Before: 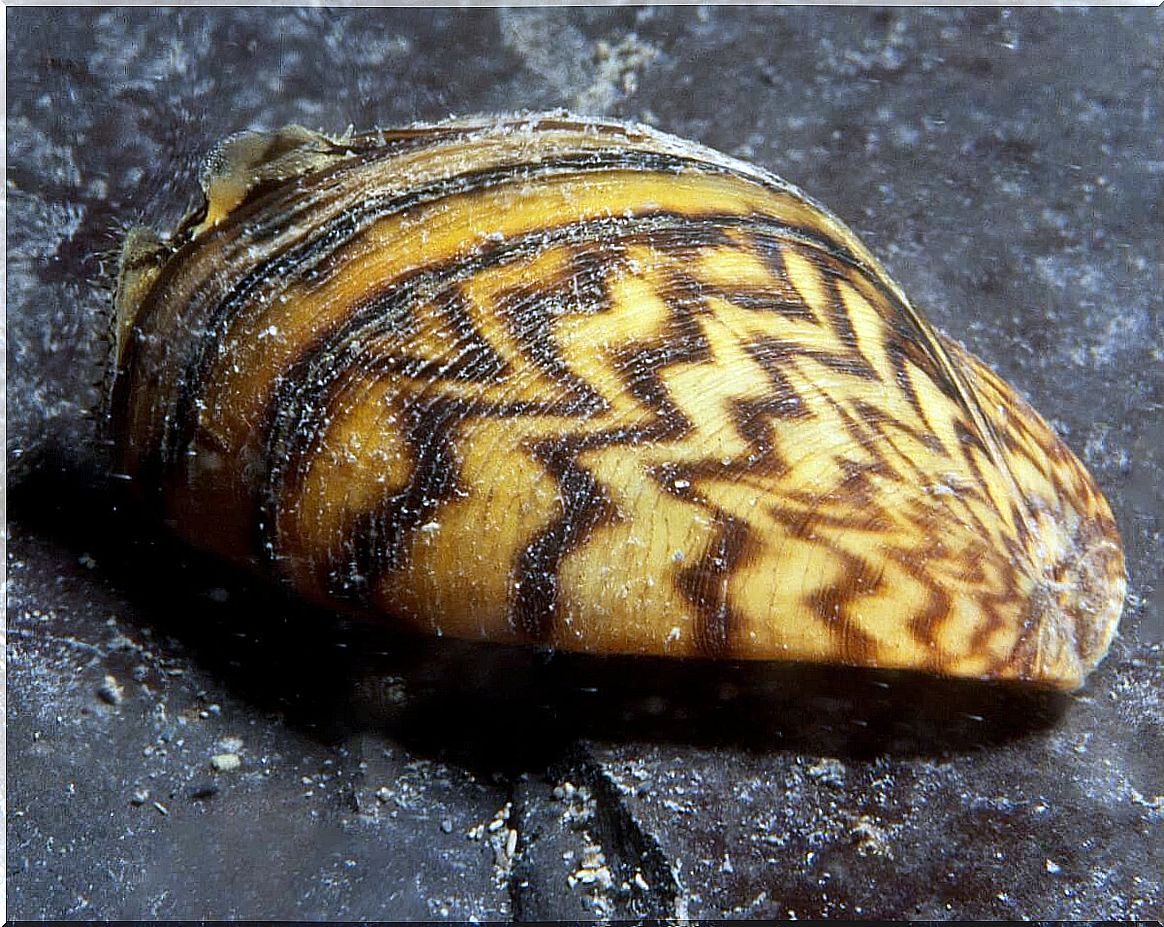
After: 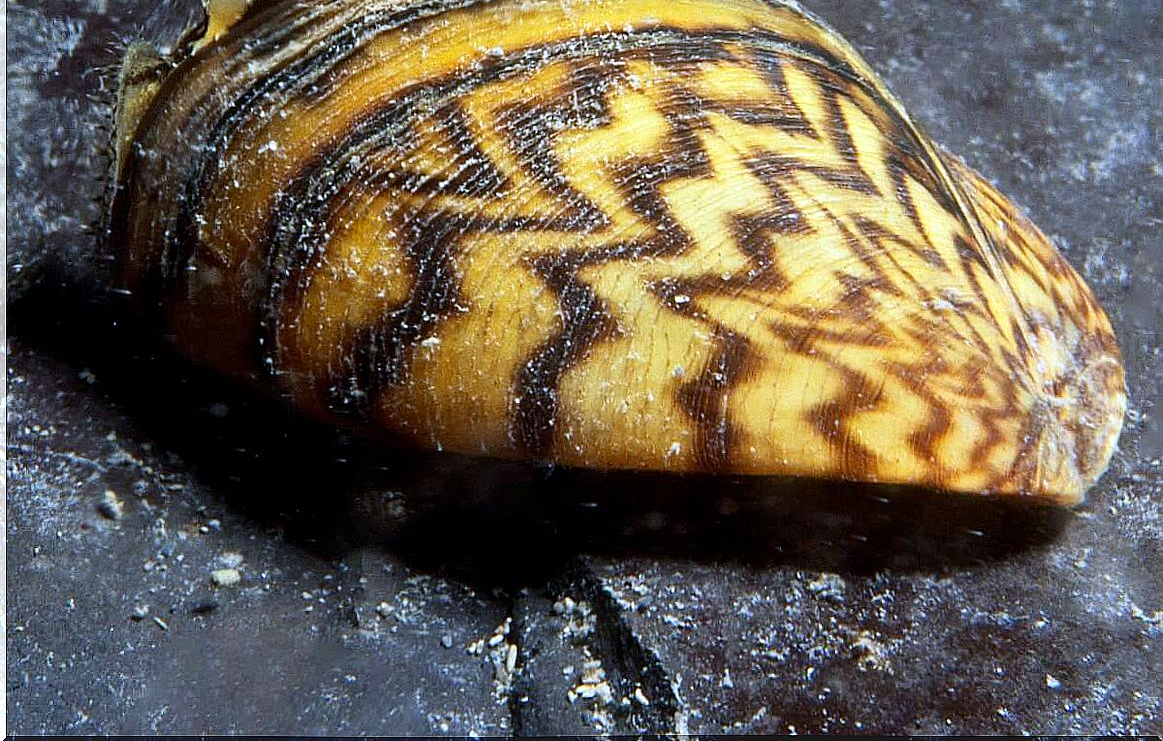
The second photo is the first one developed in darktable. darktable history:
crop and rotate: top 19.998%
contrast brightness saturation: contrast 0.1, brightness 0.03, saturation 0.09
